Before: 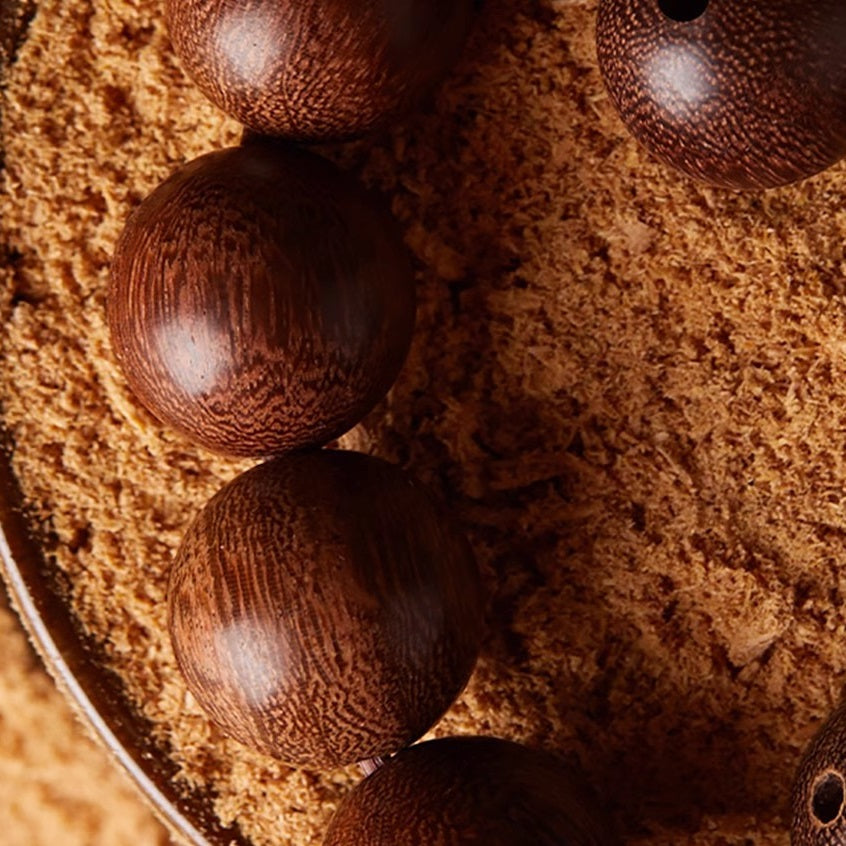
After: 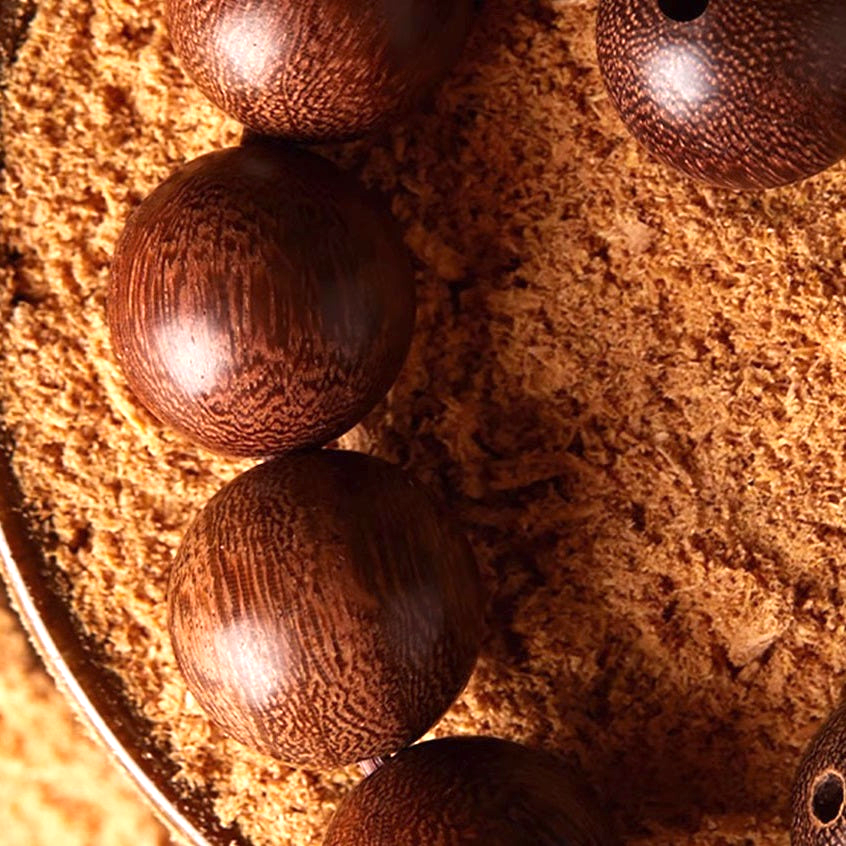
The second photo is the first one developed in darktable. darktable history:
exposure: exposure 0.801 EV, compensate highlight preservation false
